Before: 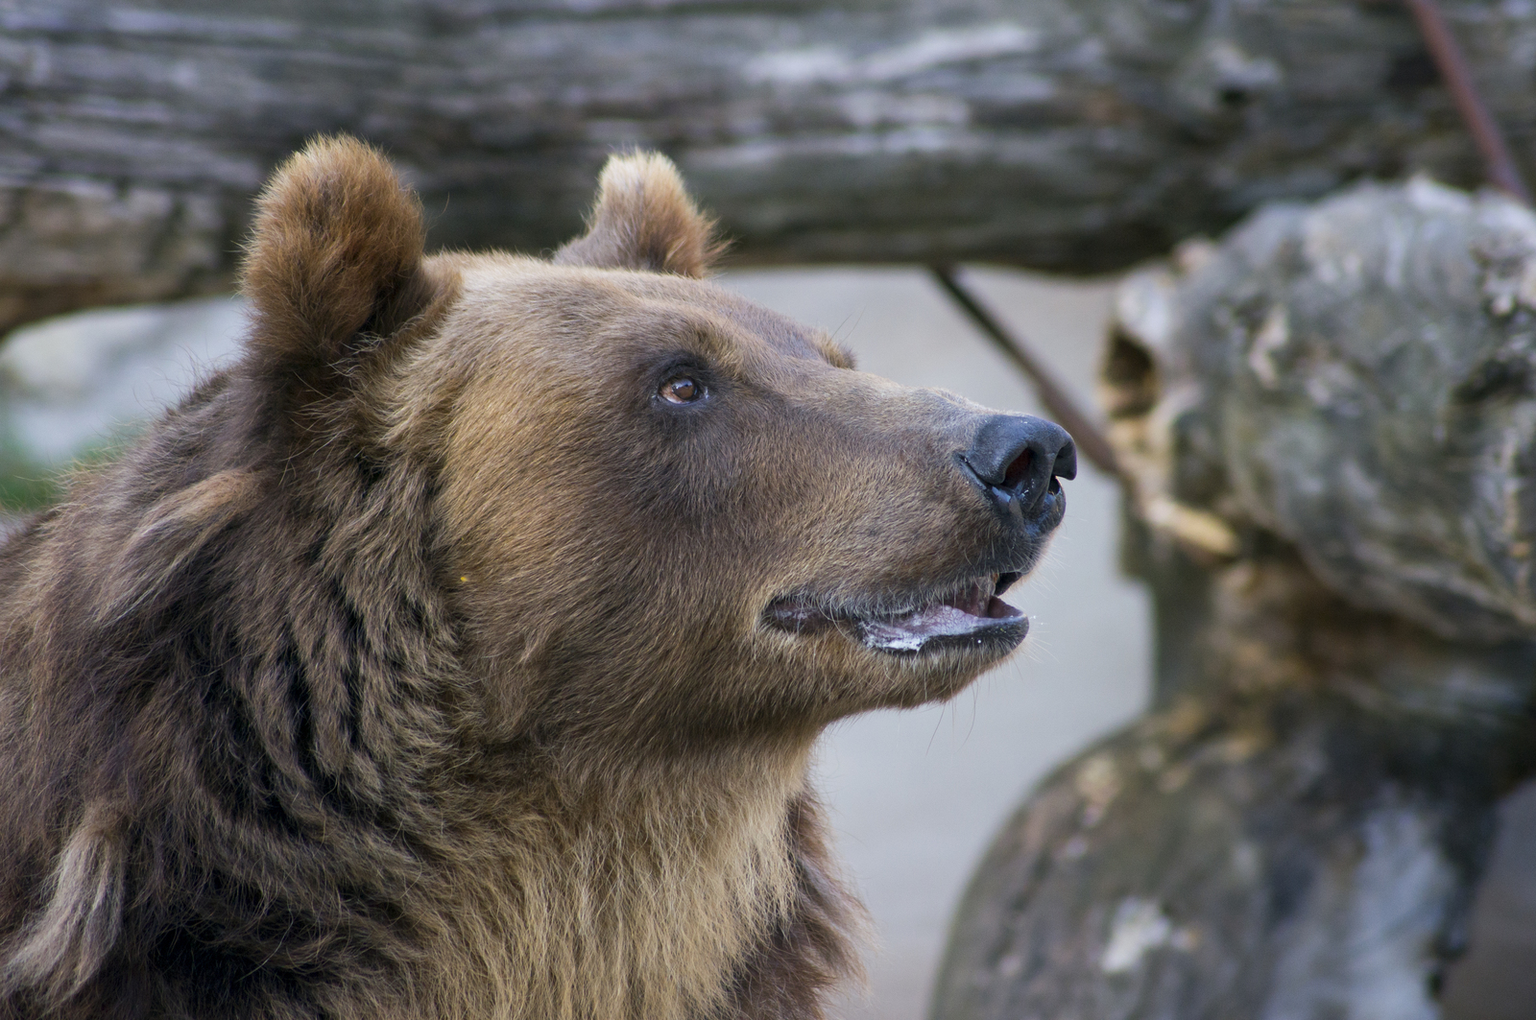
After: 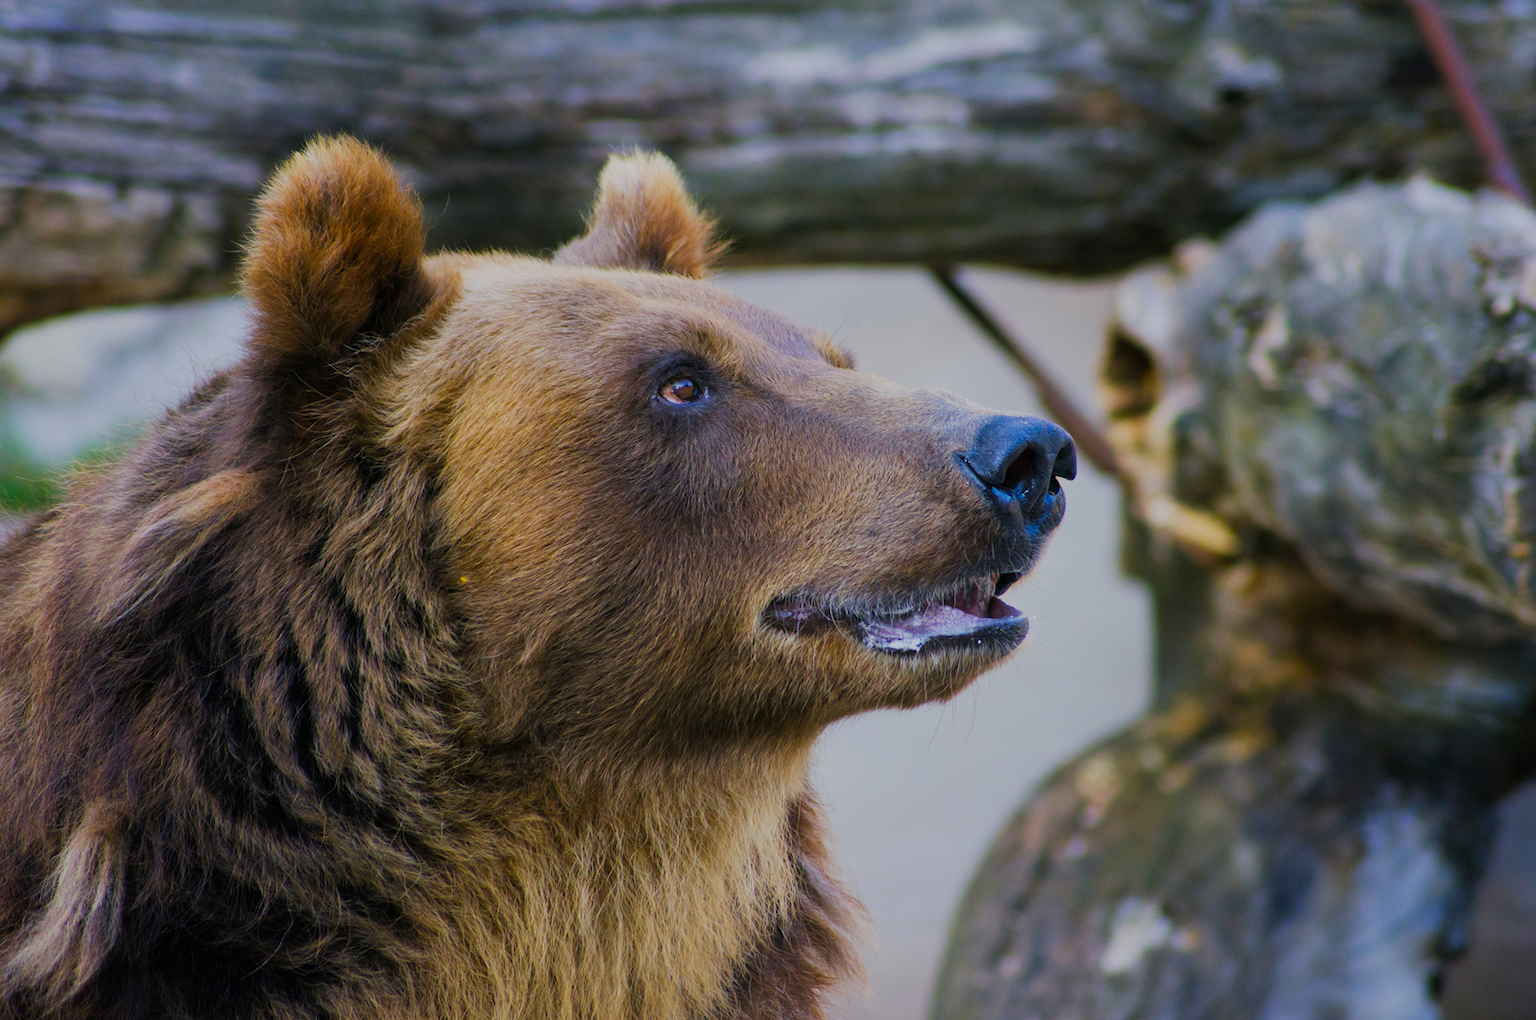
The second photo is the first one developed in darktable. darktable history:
filmic rgb: black relative exposure -7.72 EV, white relative exposure 4.46 EV, threshold 5.97 EV, hardness 3.76, latitude 49.16%, contrast 1.1, enable highlight reconstruction true
tone curve: curves: ch0 [(0, 0) (0.003, 0.009) (0.011, 0.013) (0.025, 0.019) (0.044, 0.029) (0.069, 0.04) (0.1, 0.053) (0.136, 0.08) (0.177, 0.114) (0.224, 0.151) (0.277, 0.207) (0.335, 0.267) (0.399, 0.35) (0.468, 0.442) (0.543, 0.545) (0.623, 0.656) (0.709, 0.752) (0.801, 0.843) (0.898, 0.932) (1, 1)], preserve colors none
color balance rgb: linear chroma grading › global chroma 15.389%, perceptual saturation grading › global saturation 20%, perceptual saturation grading › highlights -25.219%, perceptual saturation grading › shadows 24.06%, contrast -29.969%
